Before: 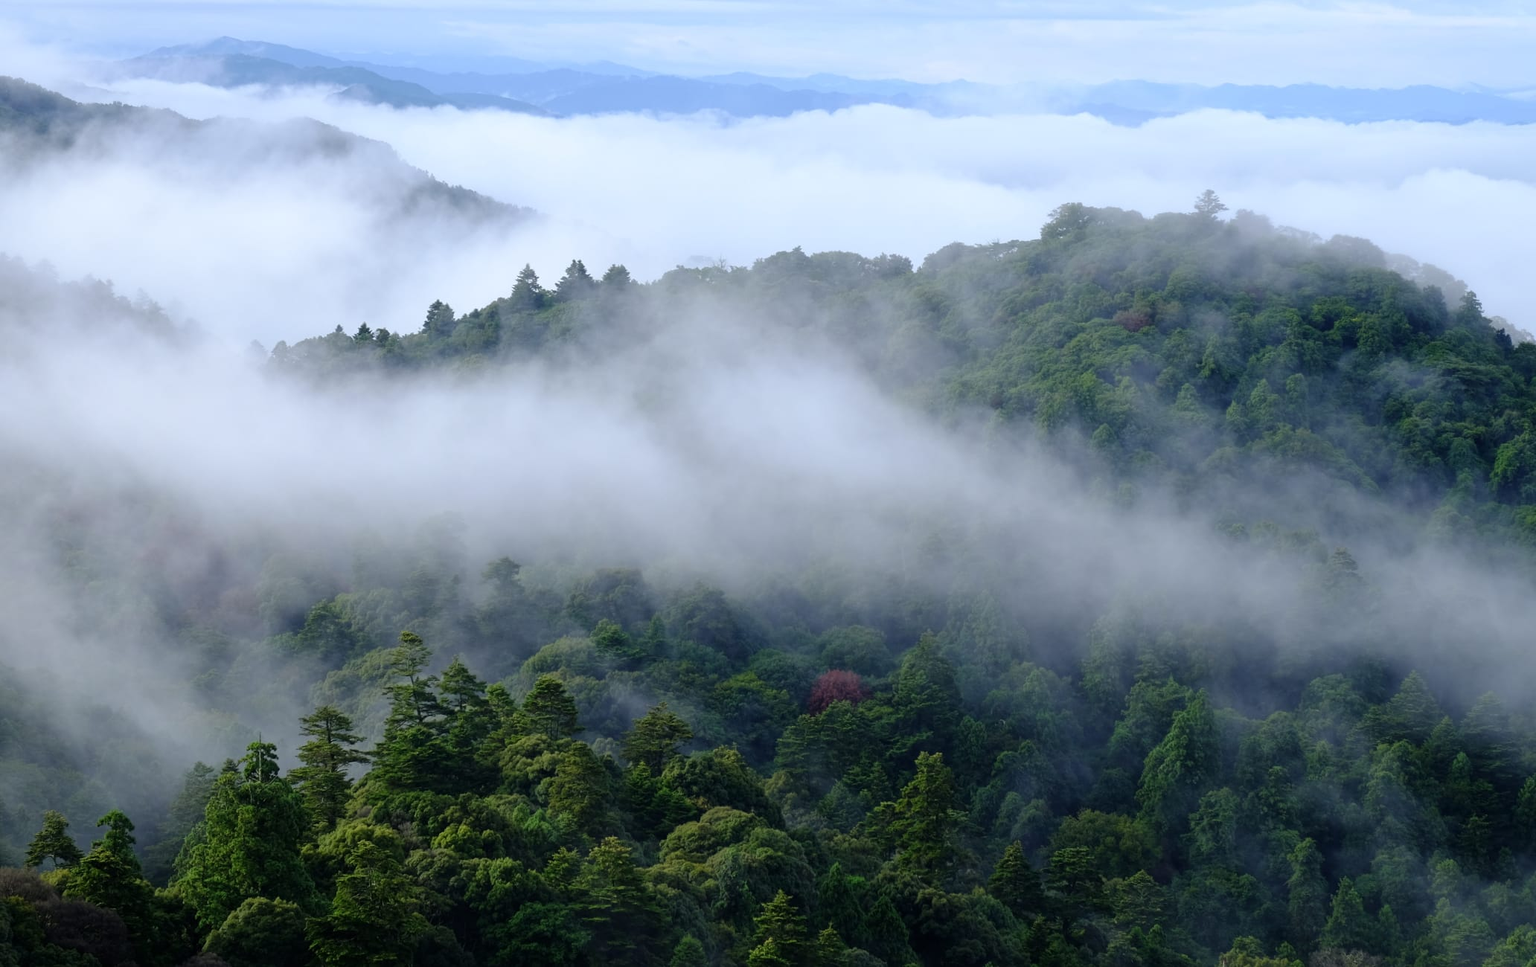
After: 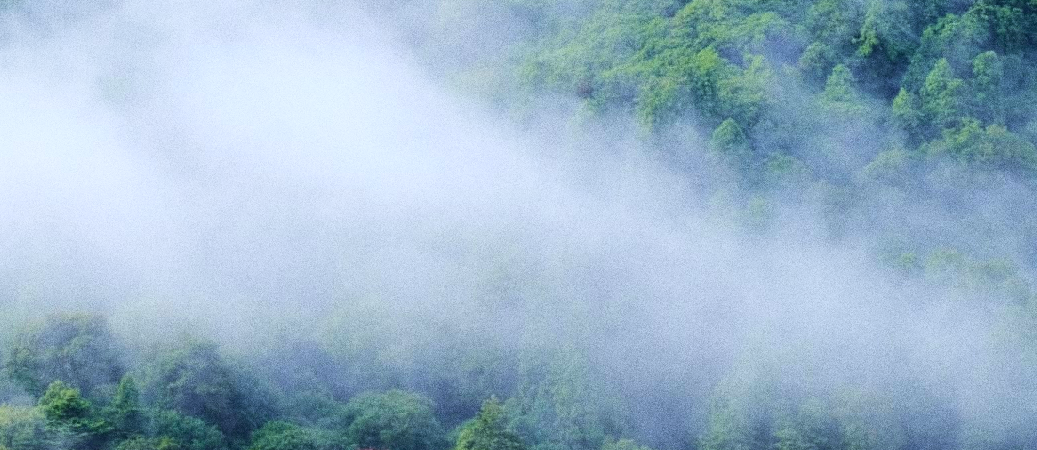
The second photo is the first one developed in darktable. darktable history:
grain: coarseness 0.09 ISO, strength 40%
base curve: curves: ch0 [(0, 0) (0.025, 0.046) (0.112, 0.277) (0.467, 0.74) (0.814, 0.929) (1, 0.942)]
crop: left 36.607%, top 34.735%, right 13.146%, bottom 30.611%
velvia: on, module defaults
